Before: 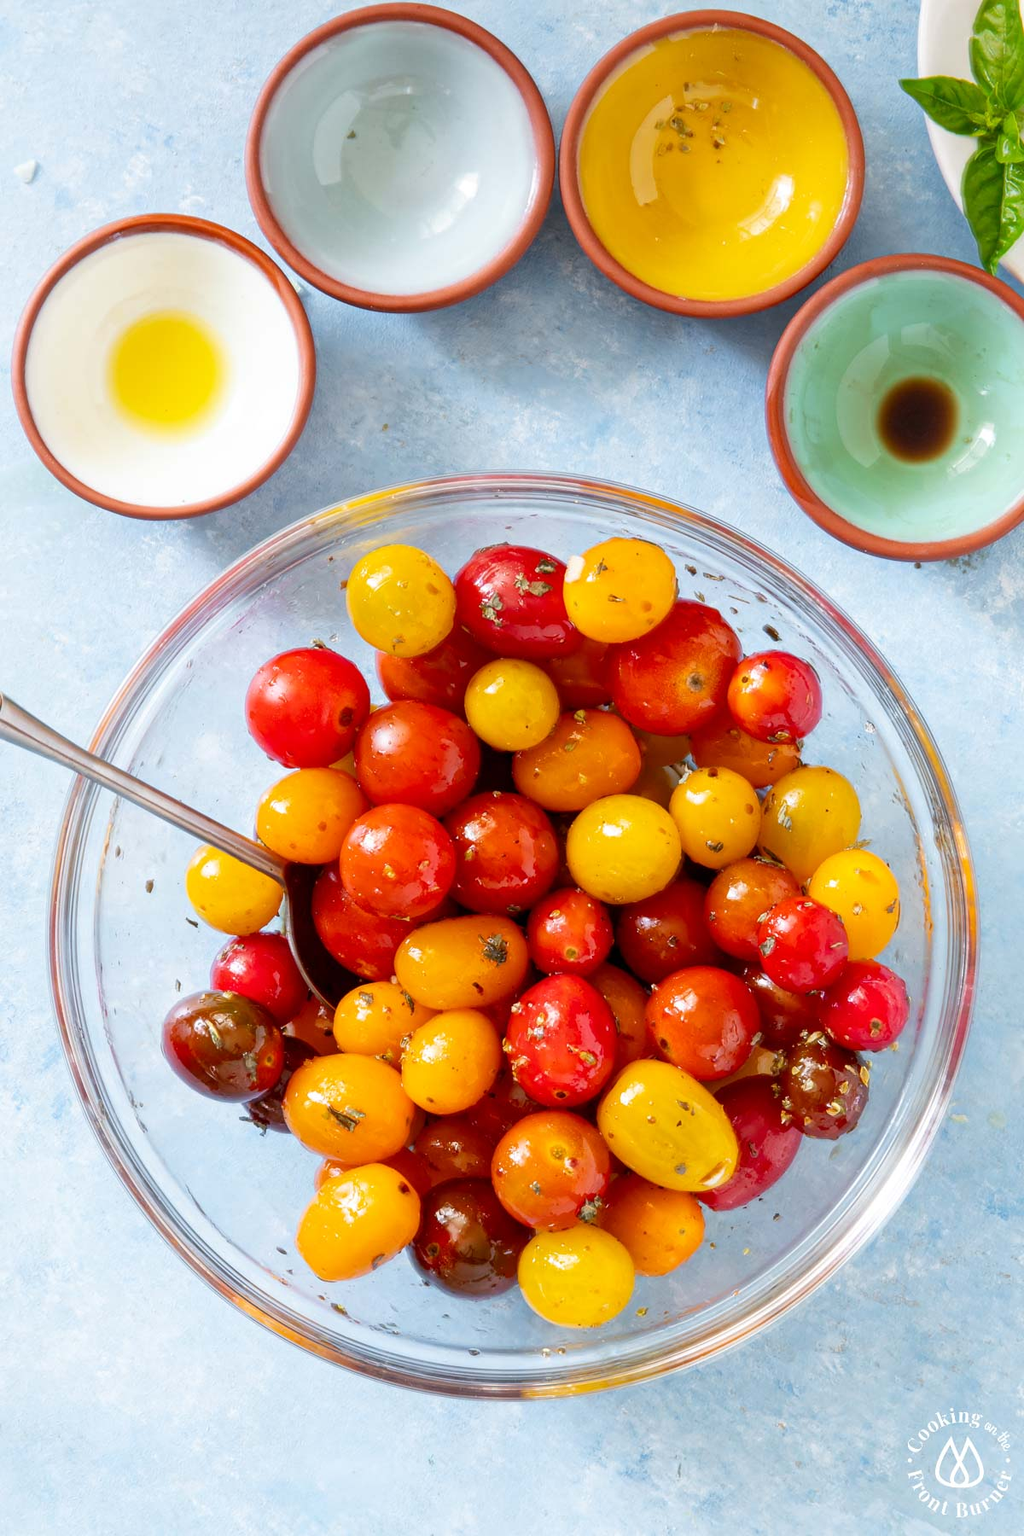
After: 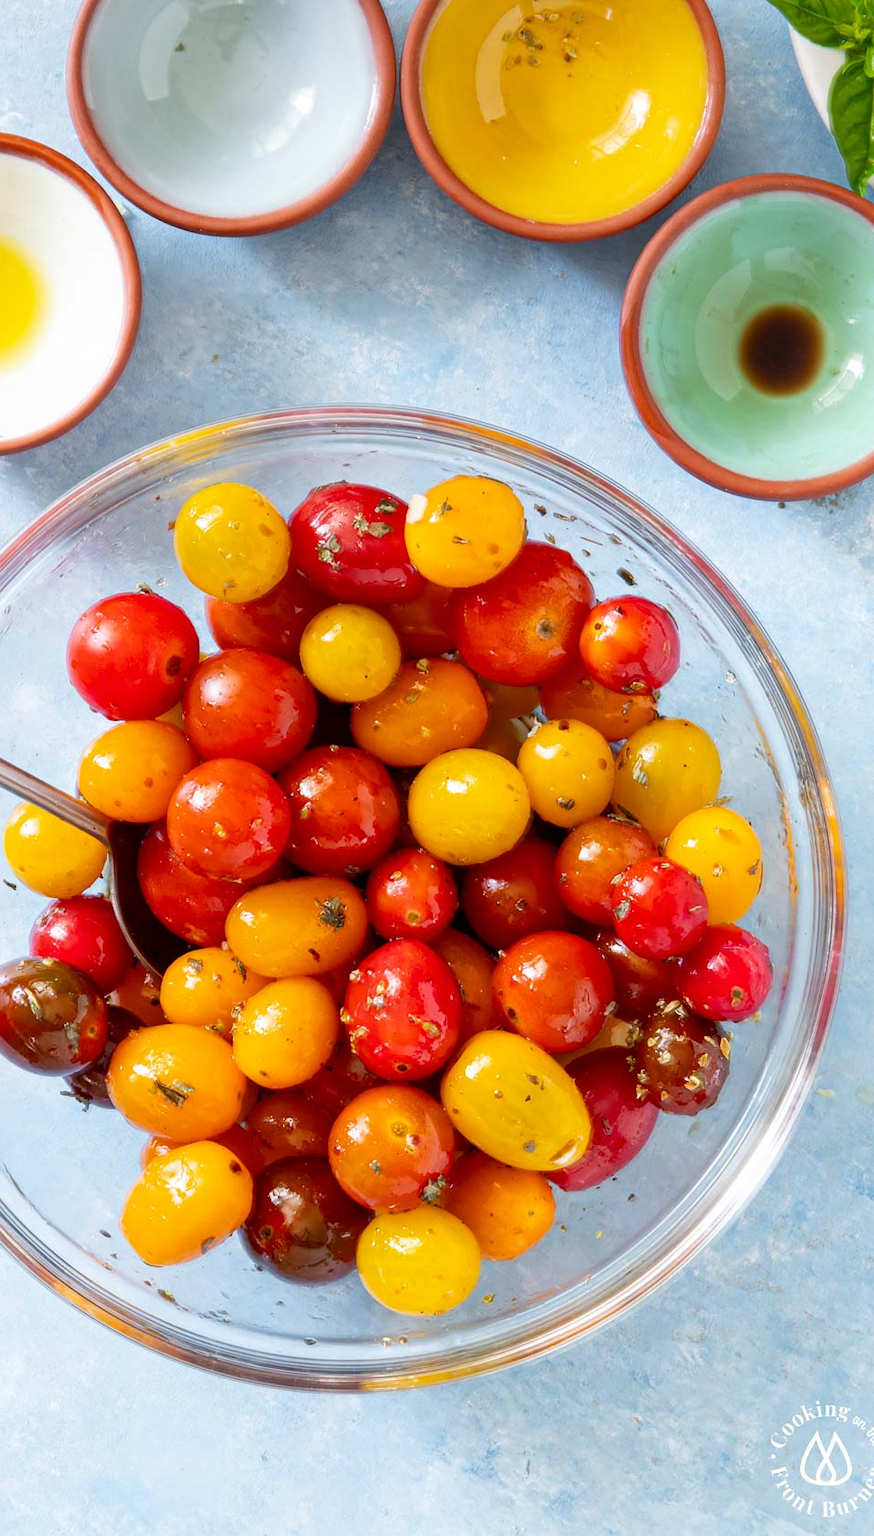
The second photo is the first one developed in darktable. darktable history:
crop and rotate: left 17.896%, top 5.918%, right 1.701%
